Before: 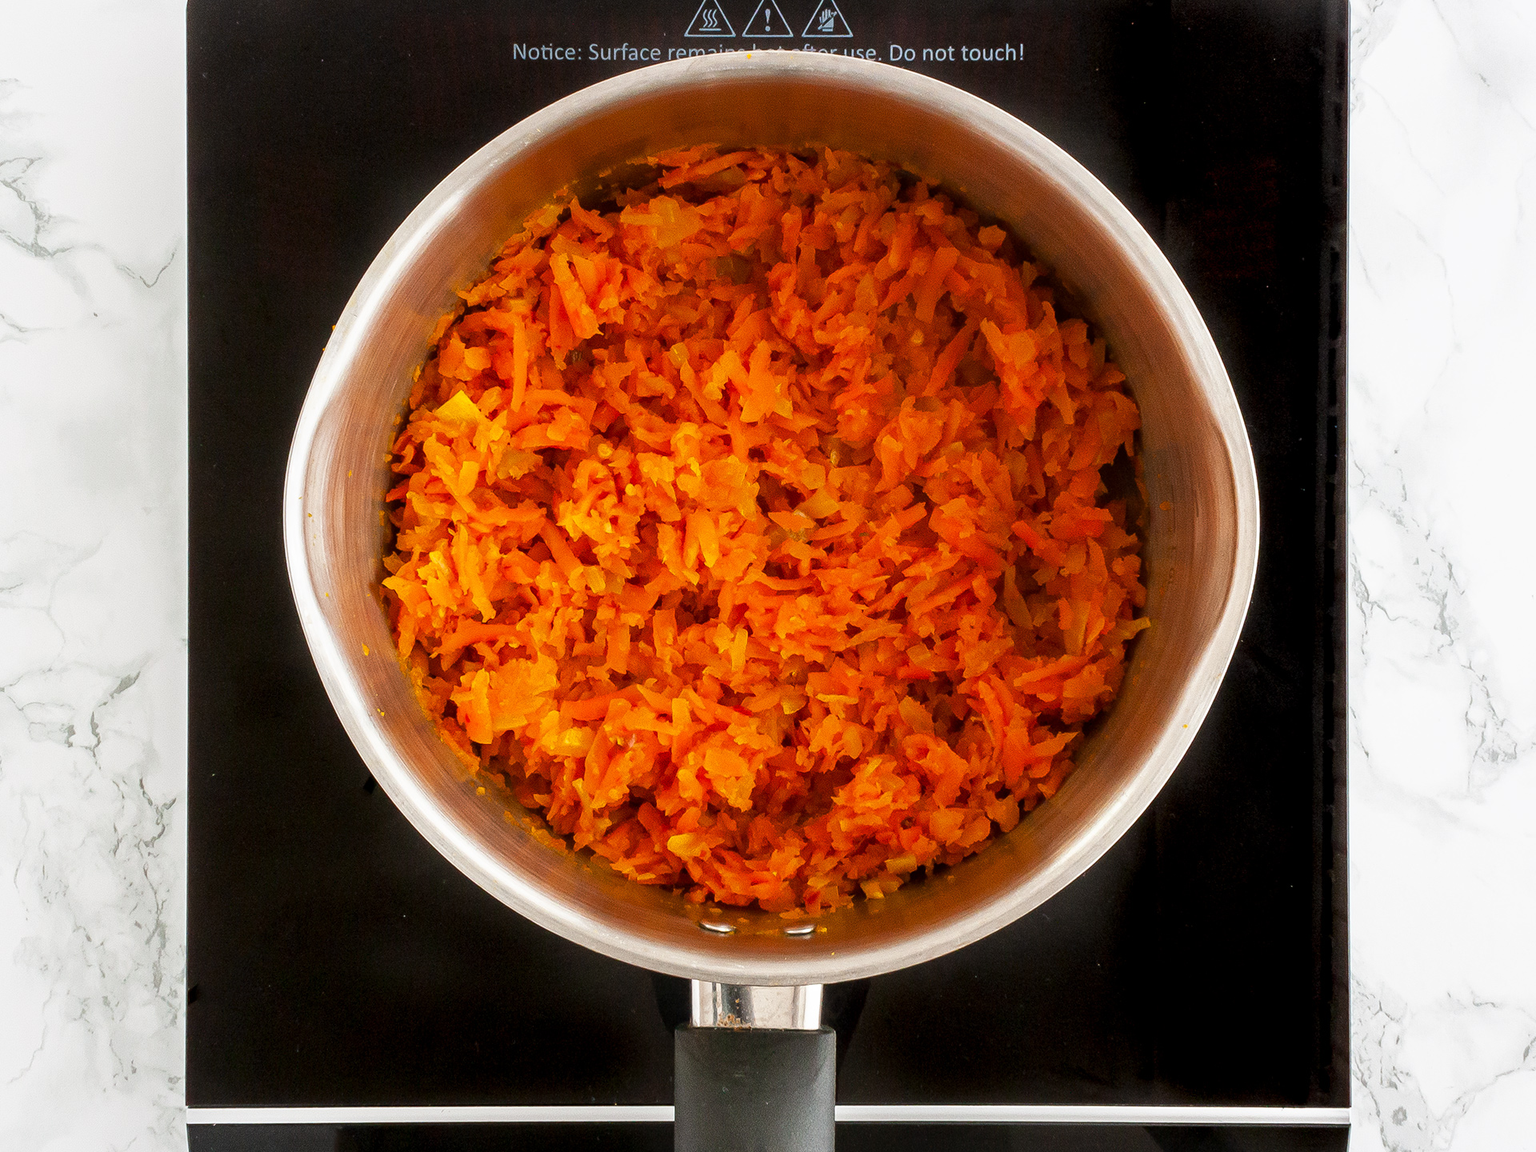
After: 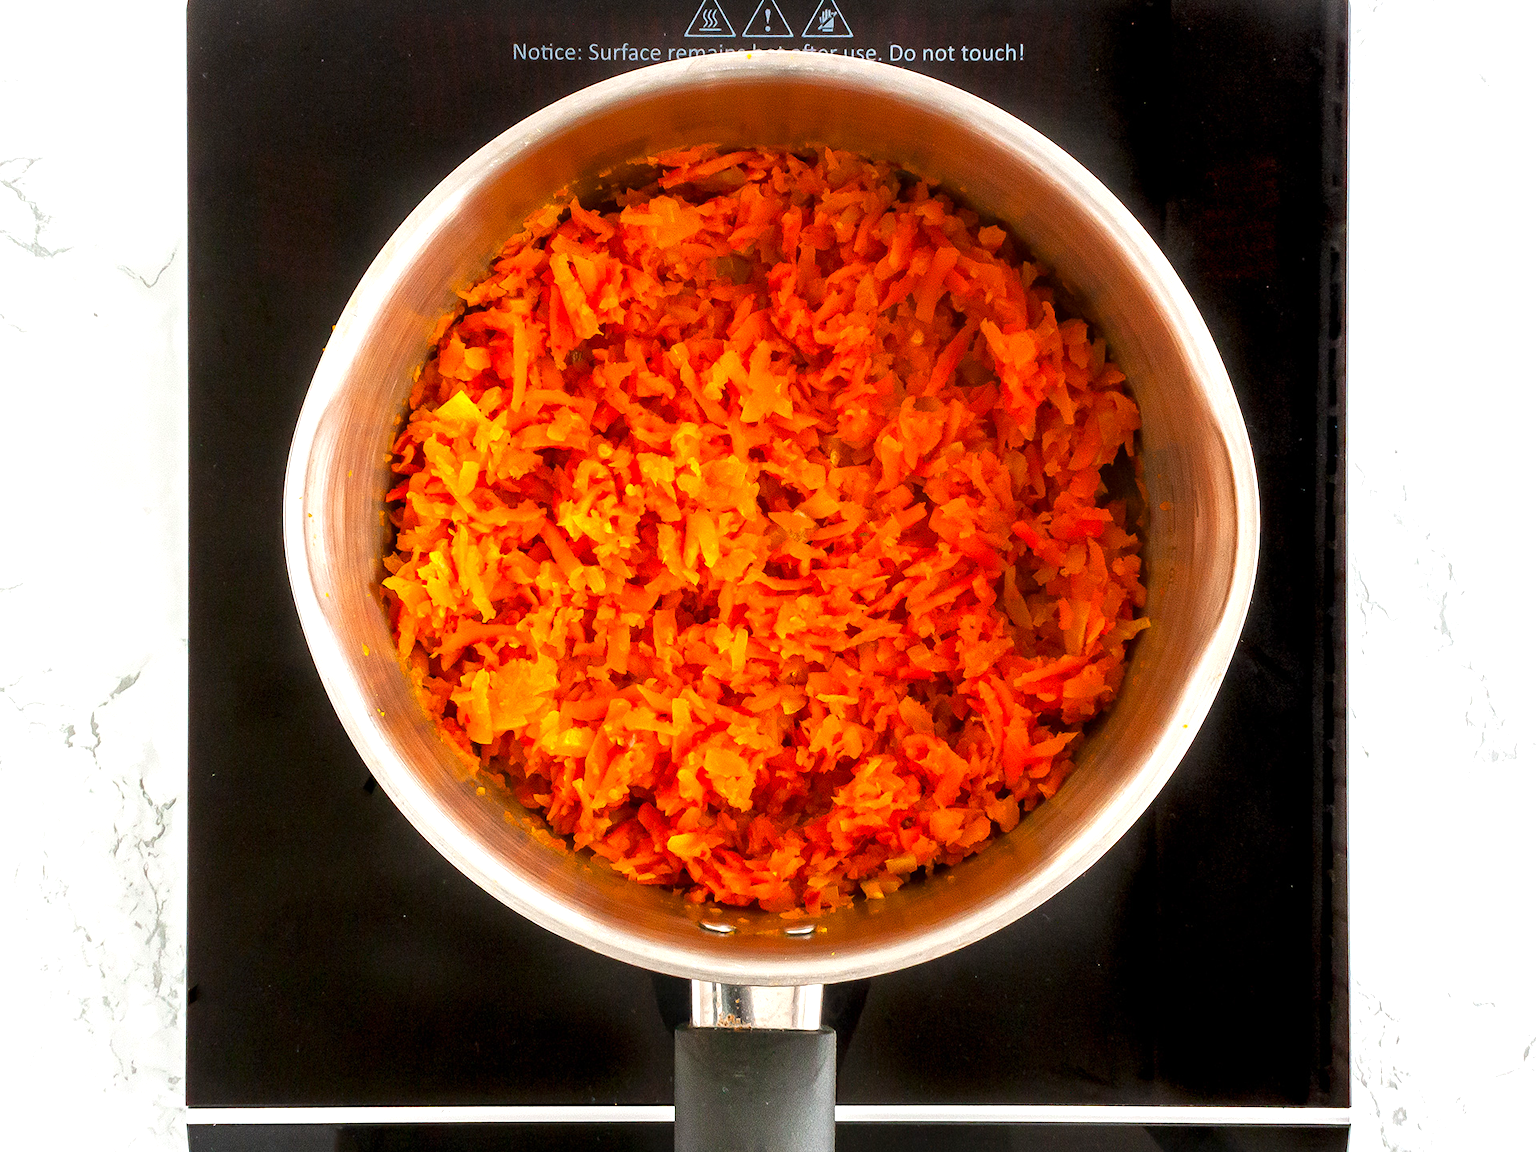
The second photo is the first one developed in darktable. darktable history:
contrast brightness saturation: saturation 0.104
exposure: exposure 0.561 EV, compensate highlight preservation false
